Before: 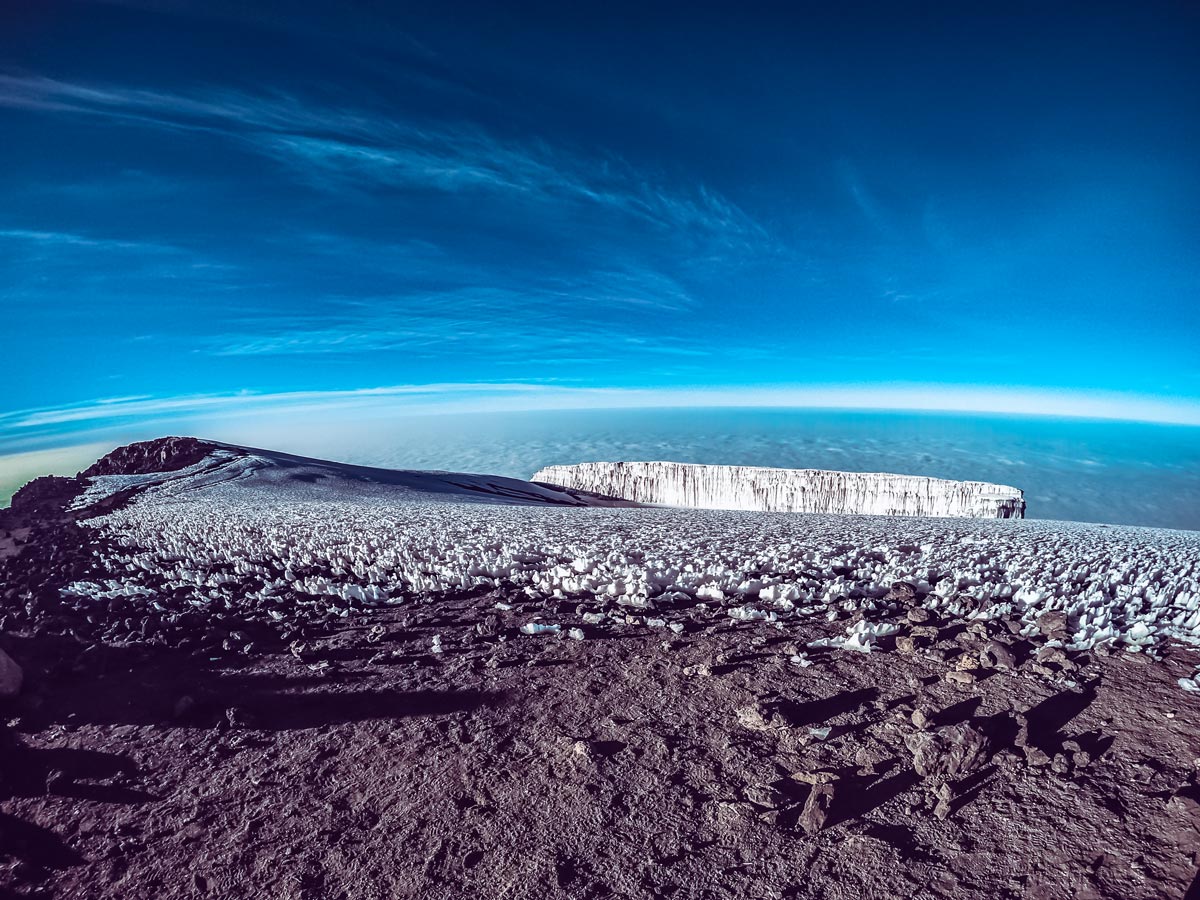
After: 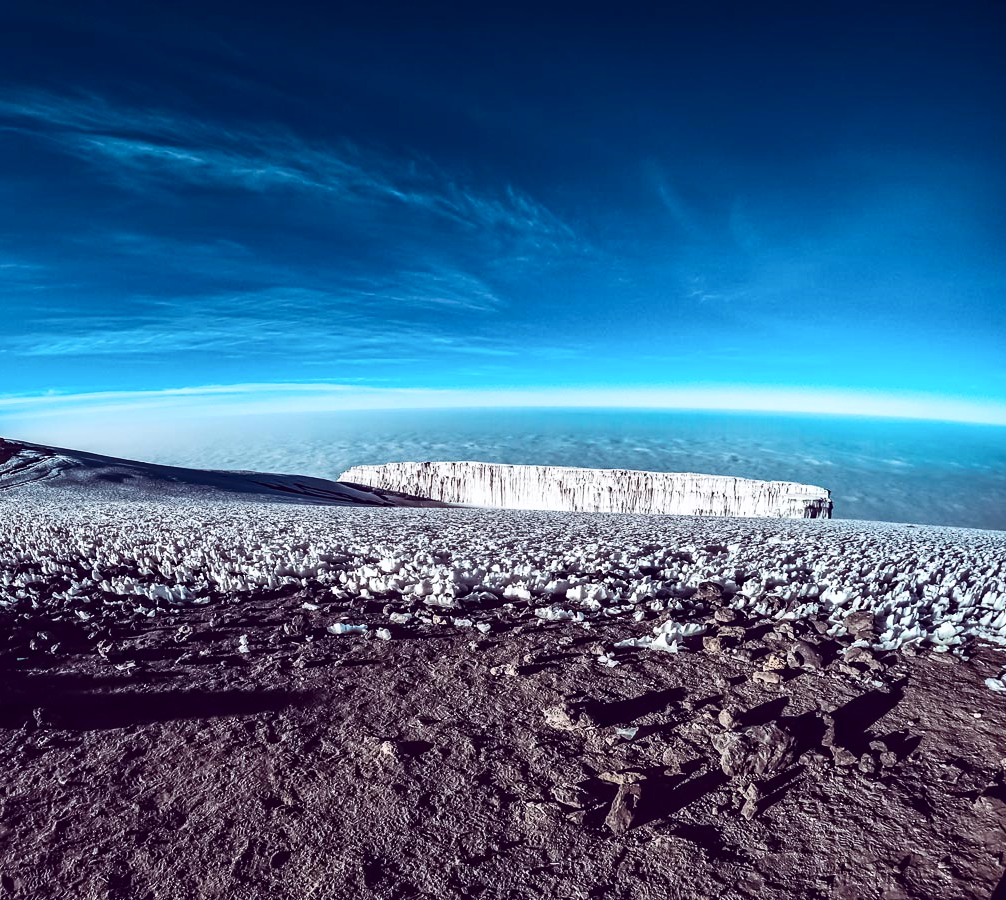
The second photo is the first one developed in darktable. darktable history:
levels: levels [0, 0.498, 0.996]
contrast brightness saturation: contrast 0.224
crop: left 16.146%
